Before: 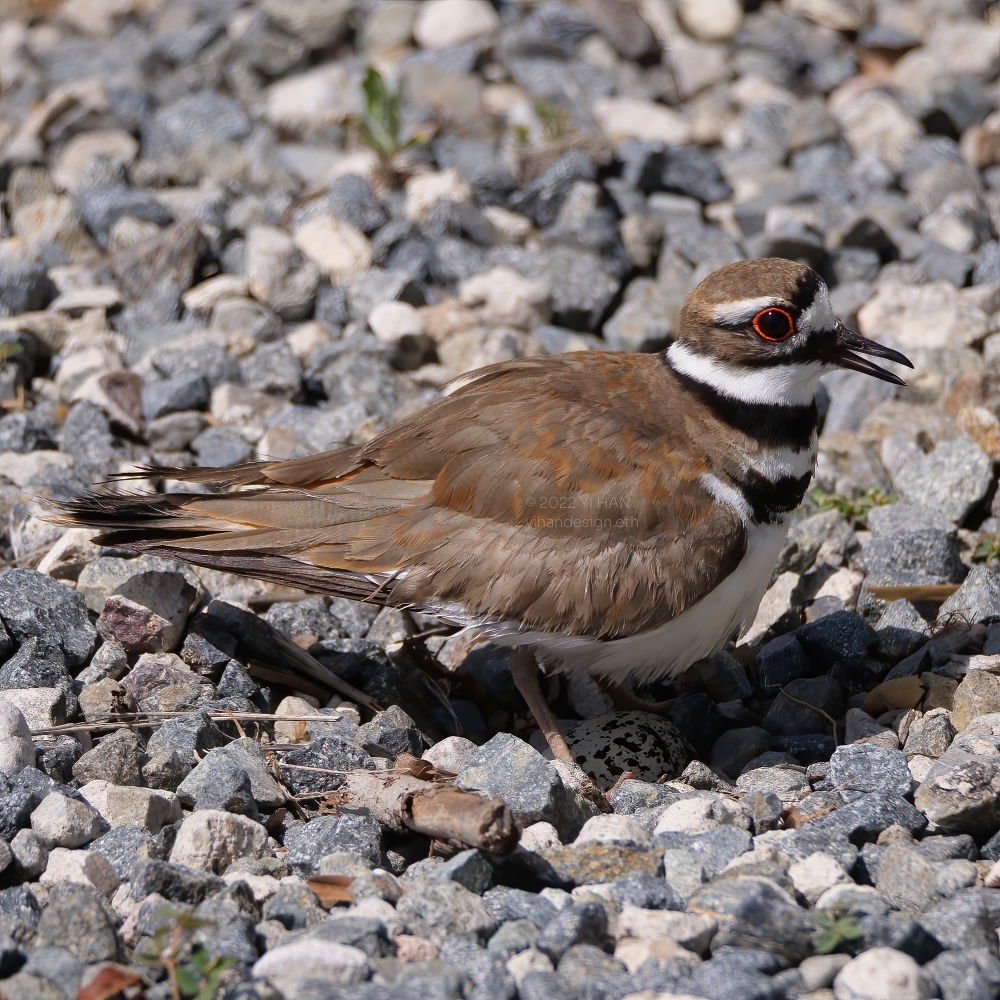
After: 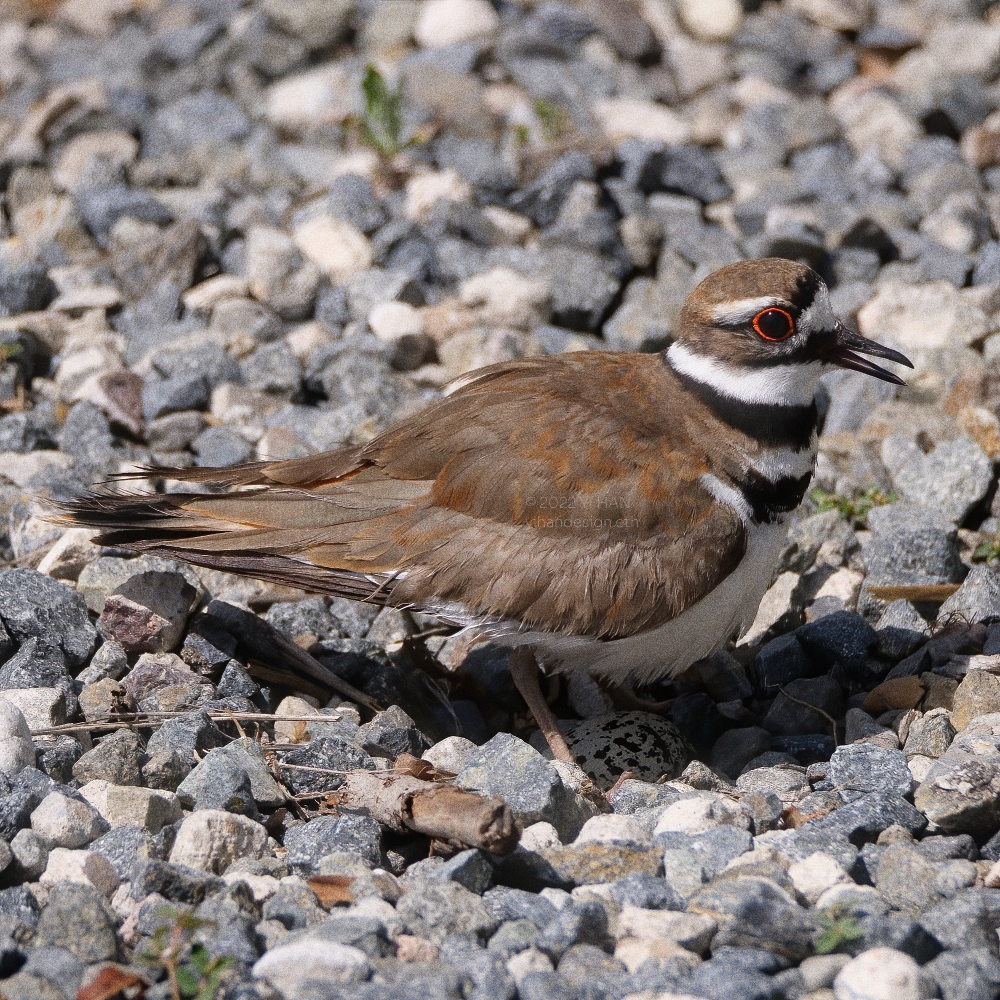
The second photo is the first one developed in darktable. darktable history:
grain: coarseness 0.09 ISO, strength 40%
bloom: size 5%, threshold 95%, strength 15%
